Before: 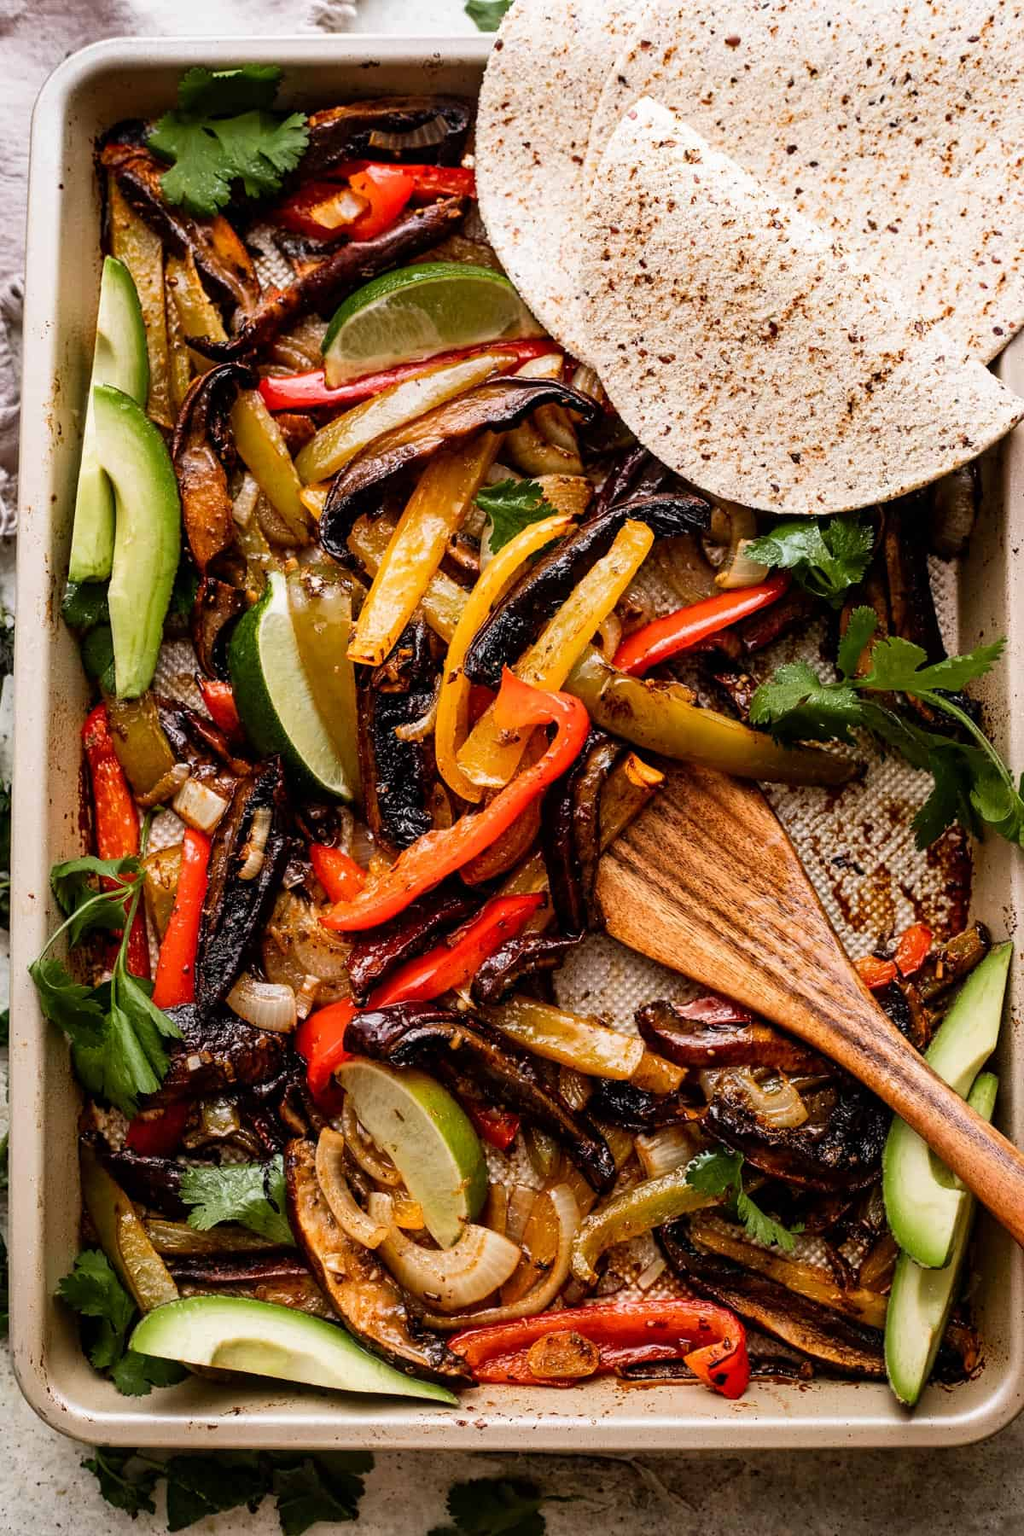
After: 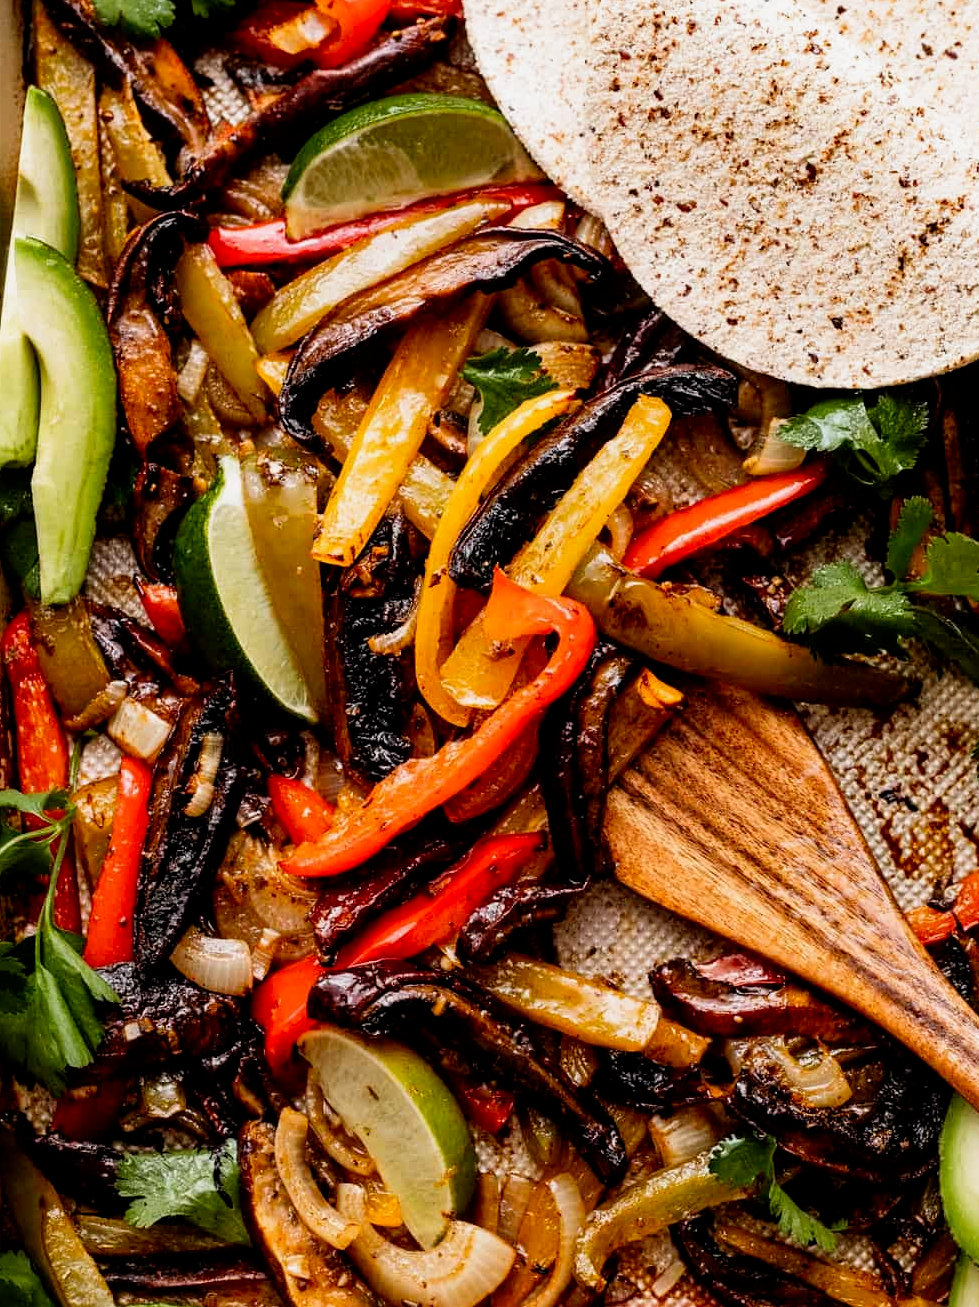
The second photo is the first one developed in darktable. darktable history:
crop: left 7.94%, top 11.911%, right 10.442%, bottom 15.438%
filmic rgb: black relative exposure -12.13 EV, white relative exposure 2.81 EV, target black luminance 0%, hardness 8.03, latitude 70.45%, contrast 1.139, highlights saturation mix 11.08%, shadows ↔ highlights balance -0.388%, add noise in highlights 0.001, preserve chrominance no, color science v3 (2019), use custom middle-gray values true, contrast in highlights soft
